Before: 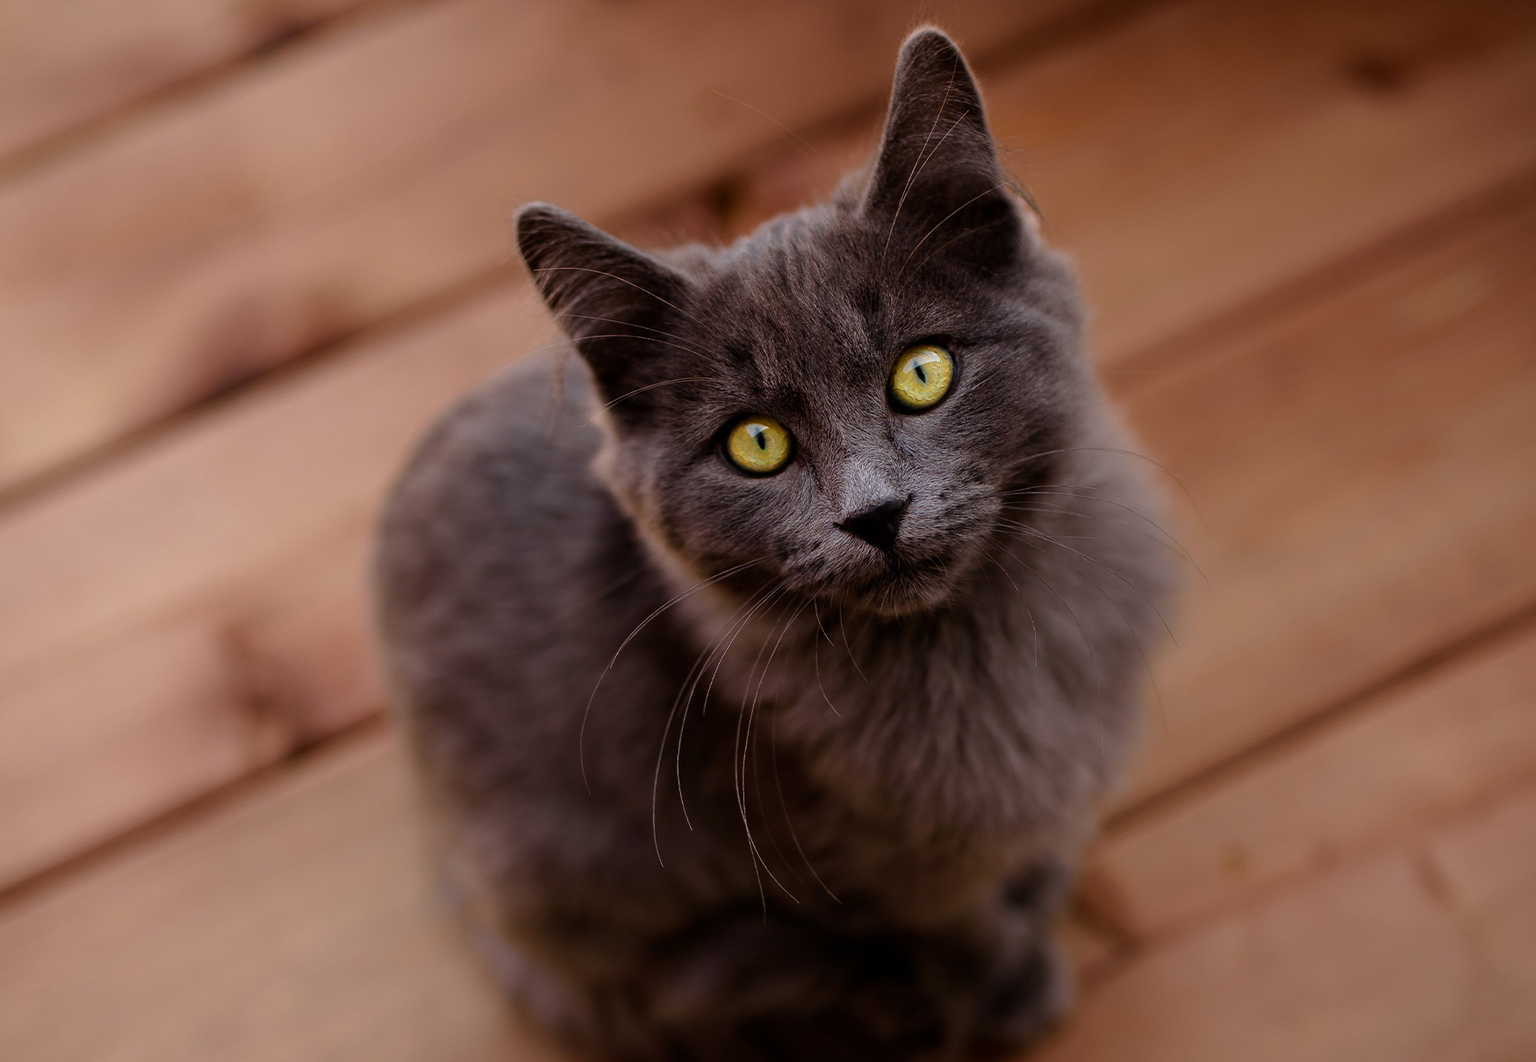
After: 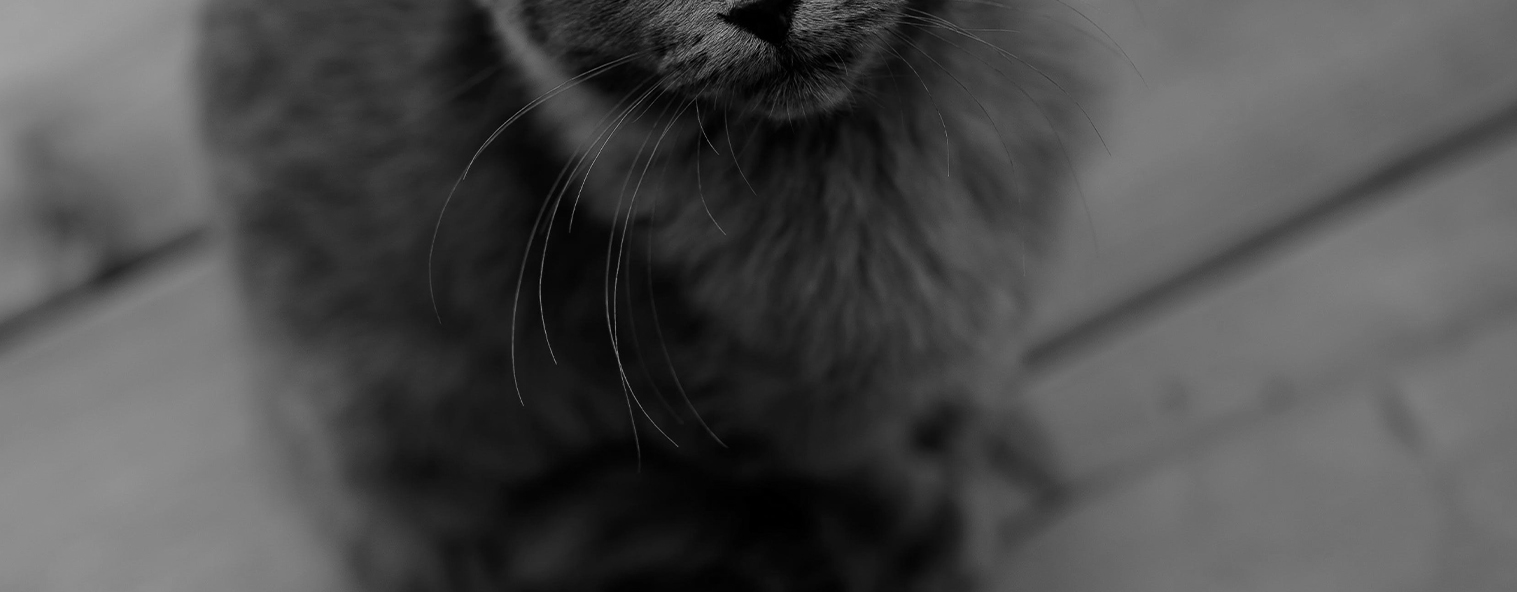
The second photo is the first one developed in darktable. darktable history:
crop and rotate: left 13.306%, top 48.129%, bottom 2.928%
monochrome: a -71.75, b 75.82
